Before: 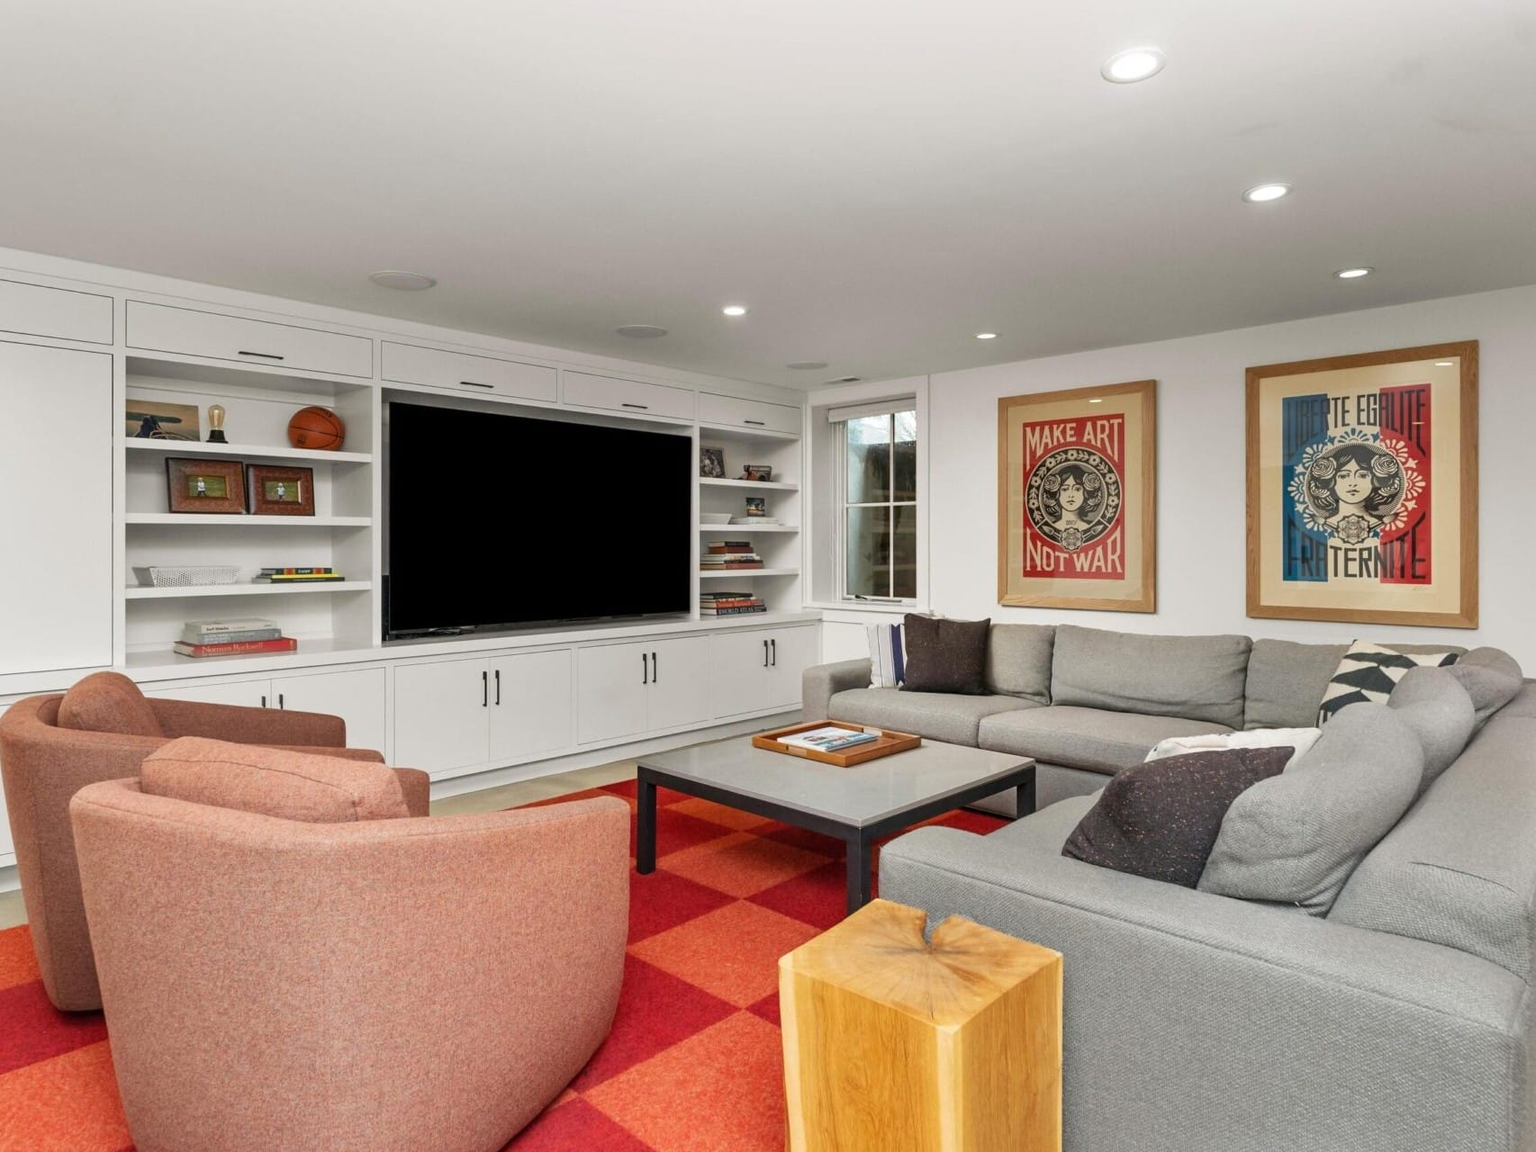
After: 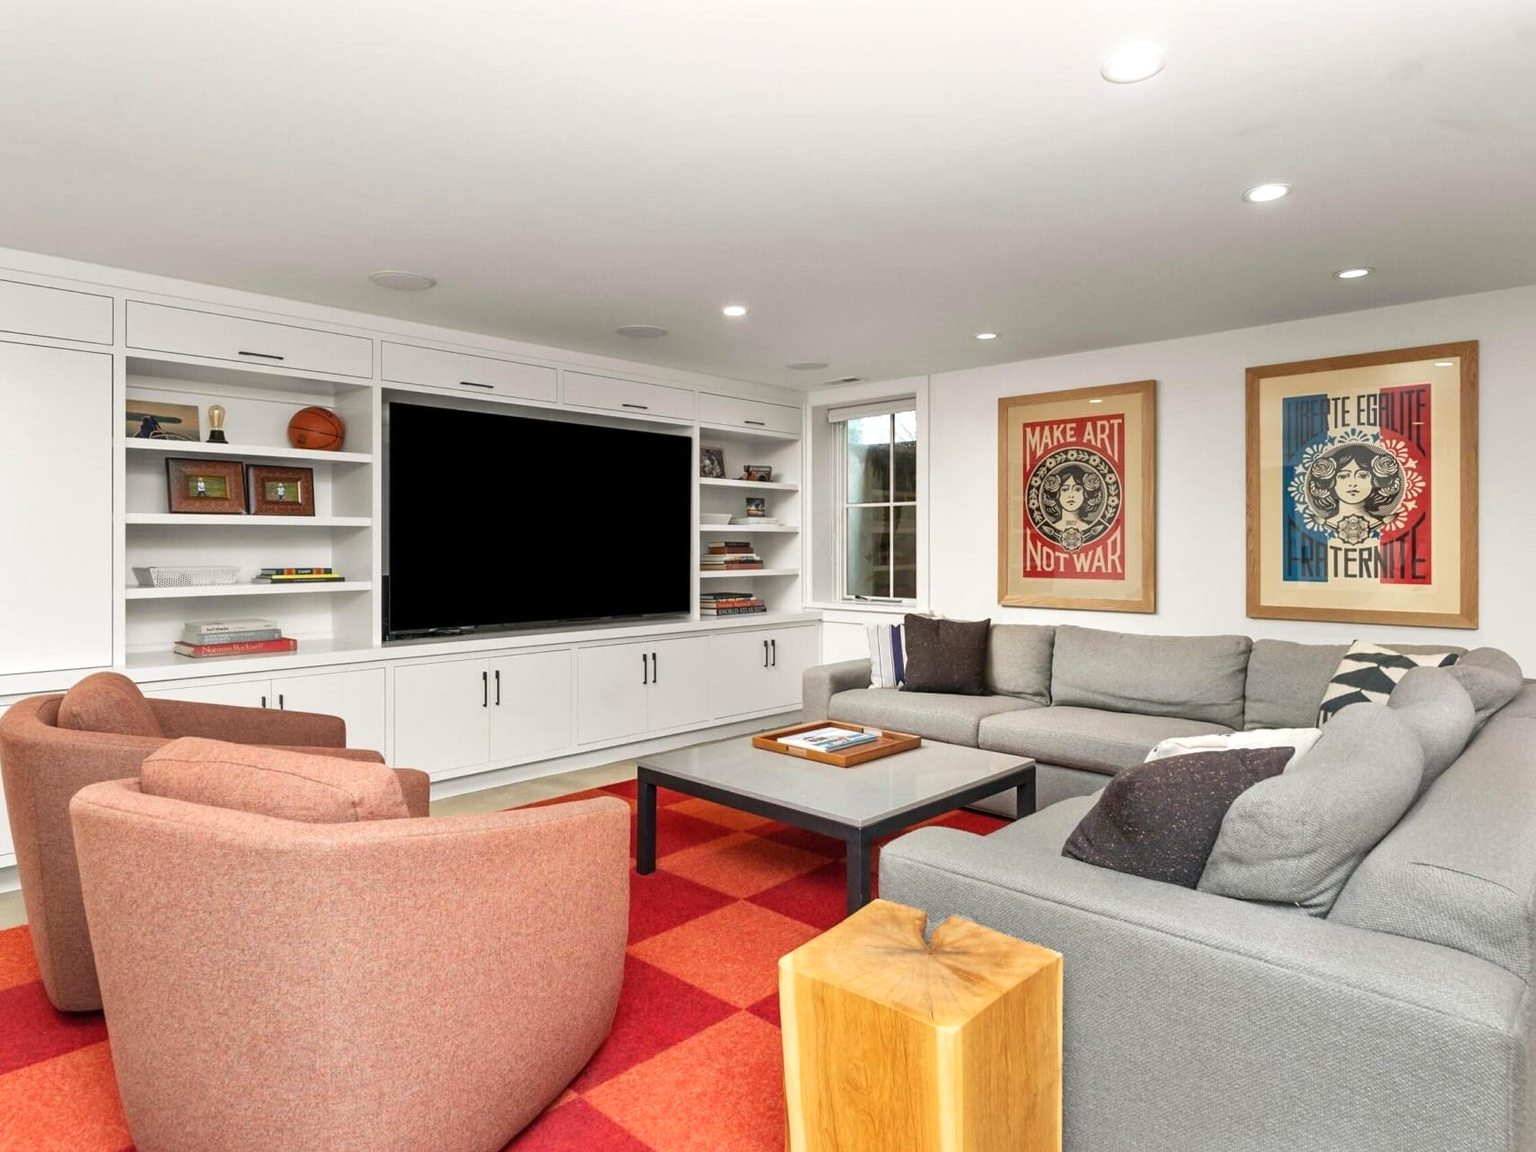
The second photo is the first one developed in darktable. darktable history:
exposure: exposure 0.3 EV
color balance rgb: on, module defaults
